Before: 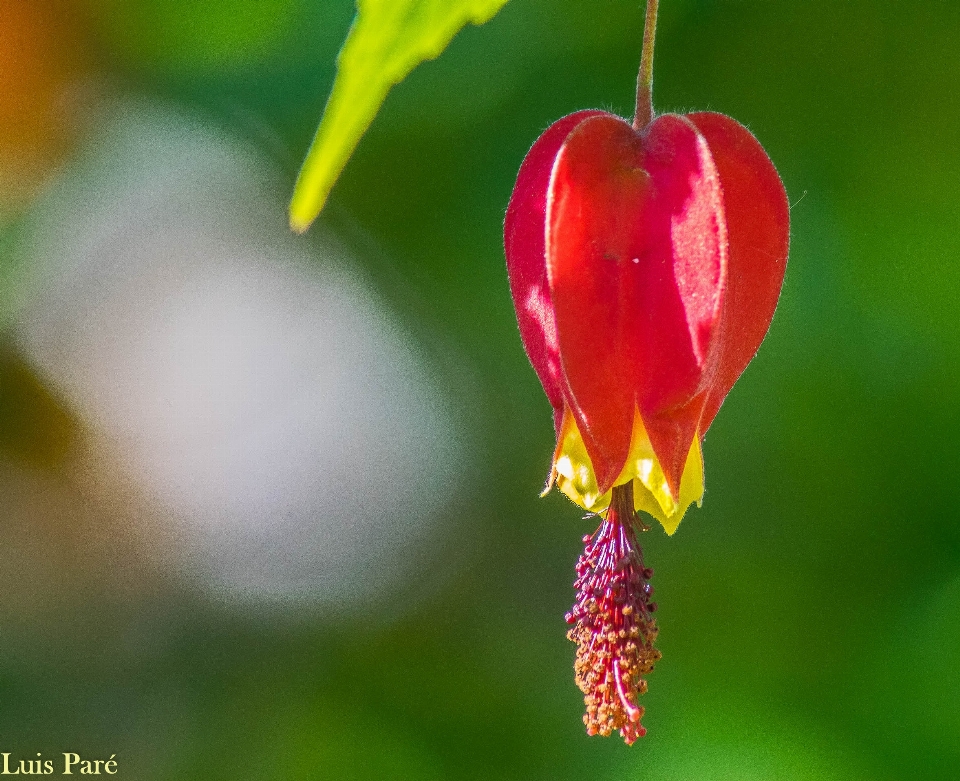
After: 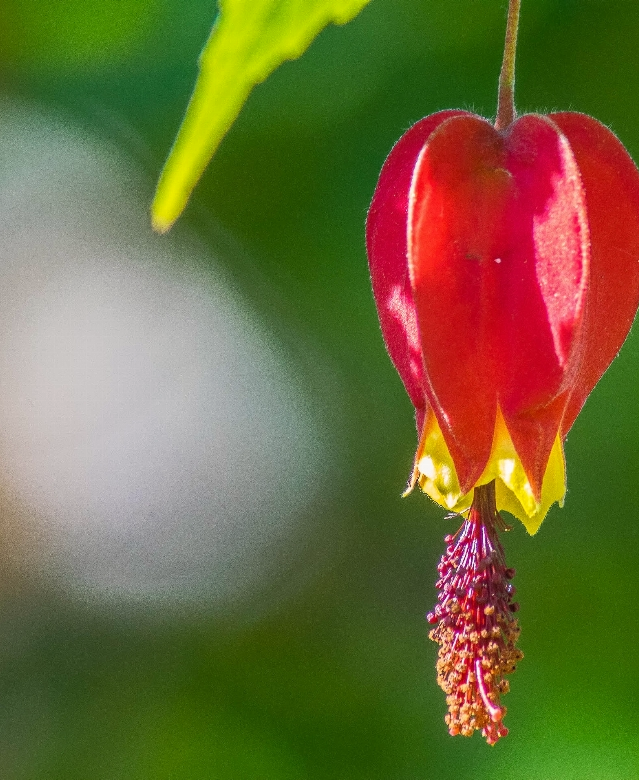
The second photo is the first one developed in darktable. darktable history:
crop and rotate: left 14.405%, right 18.962%
color calibration: x 0.343, y 0.356, temperature 5116.57 K
